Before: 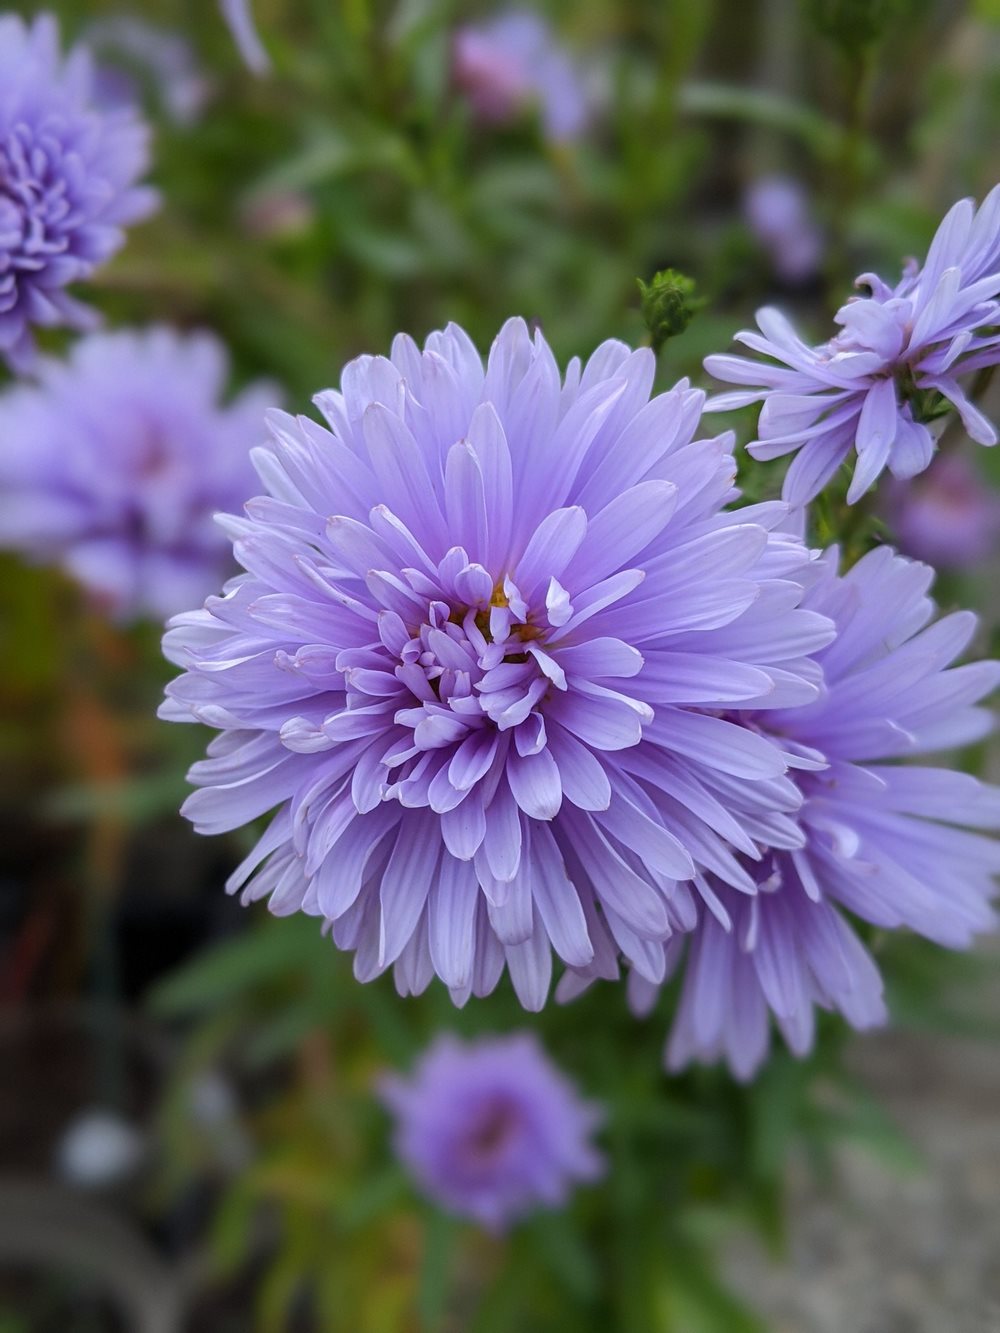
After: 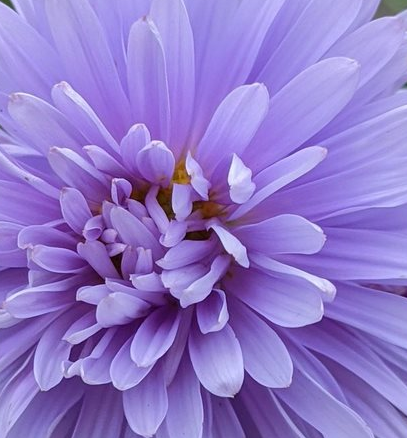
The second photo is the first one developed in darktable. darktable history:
crop: left 31.816%, top 31.757%, right 27.463%, bottom 35.374%
